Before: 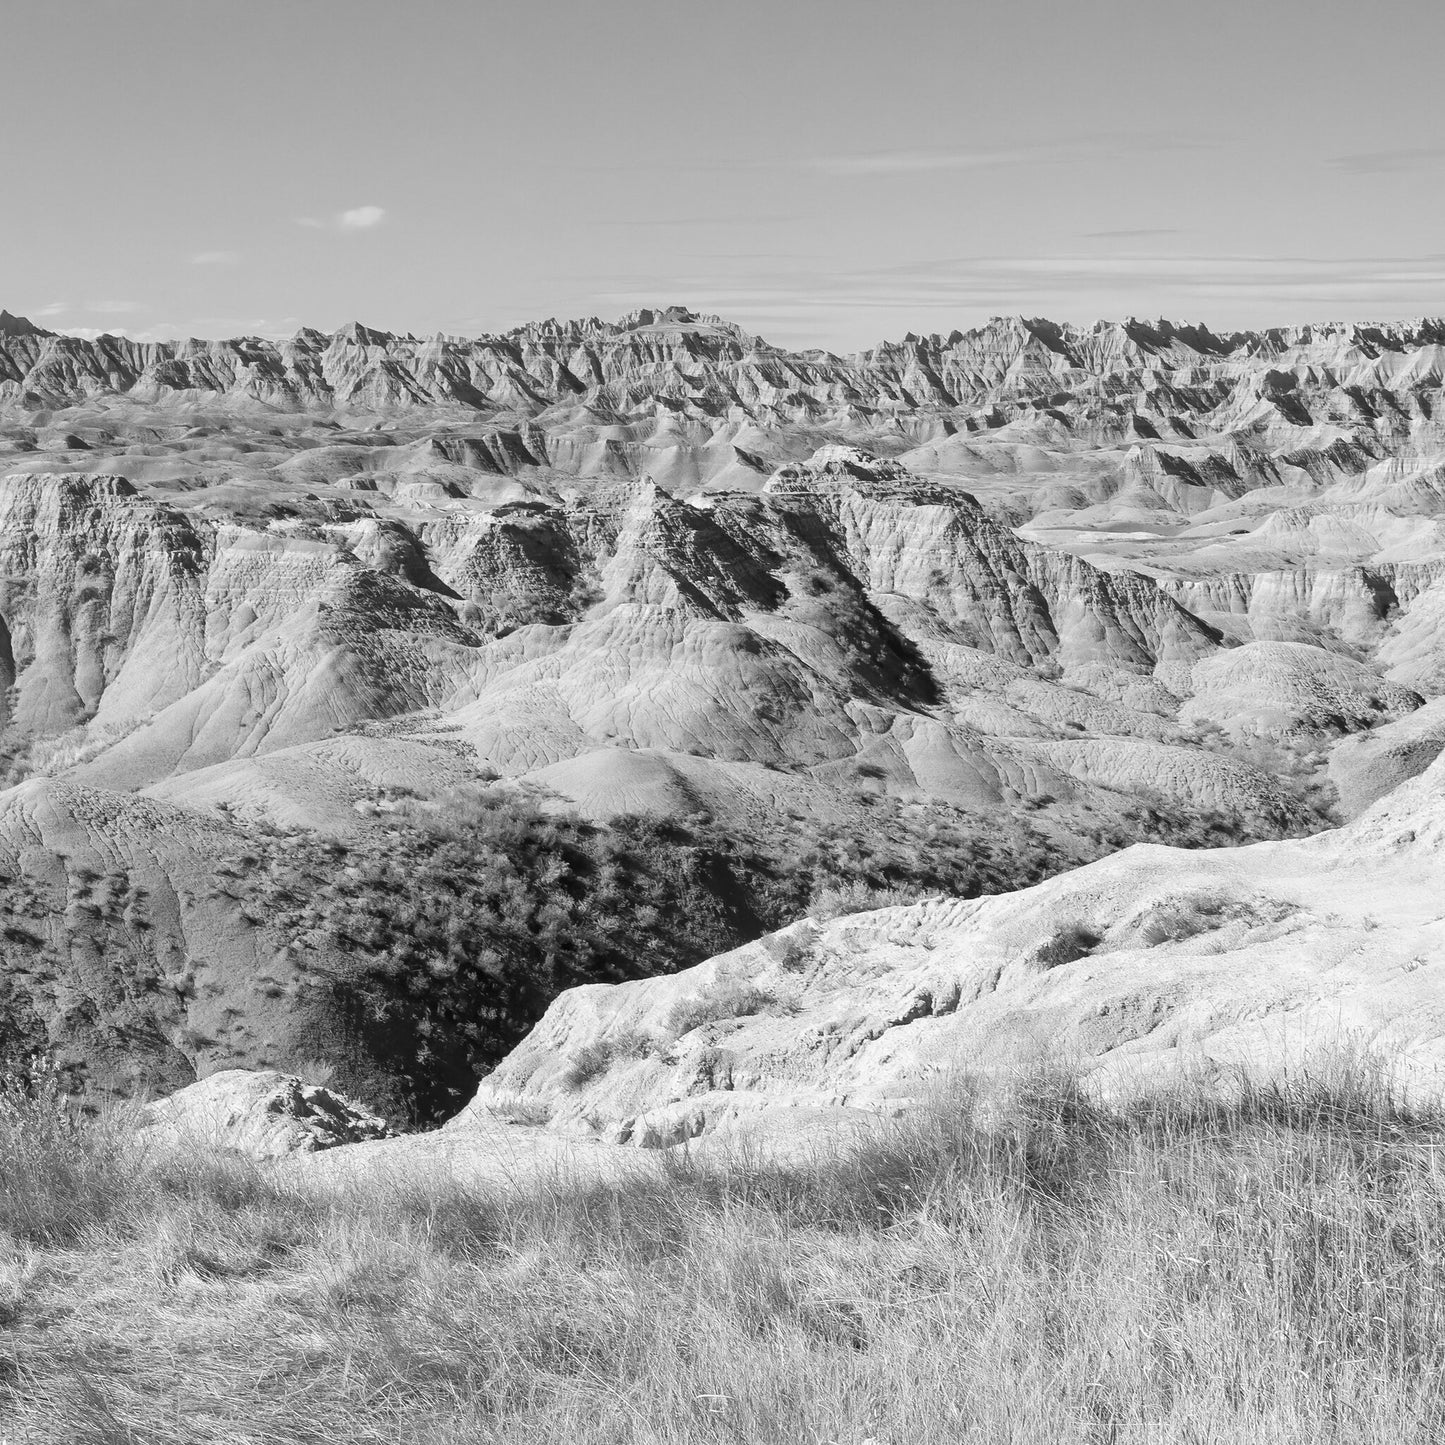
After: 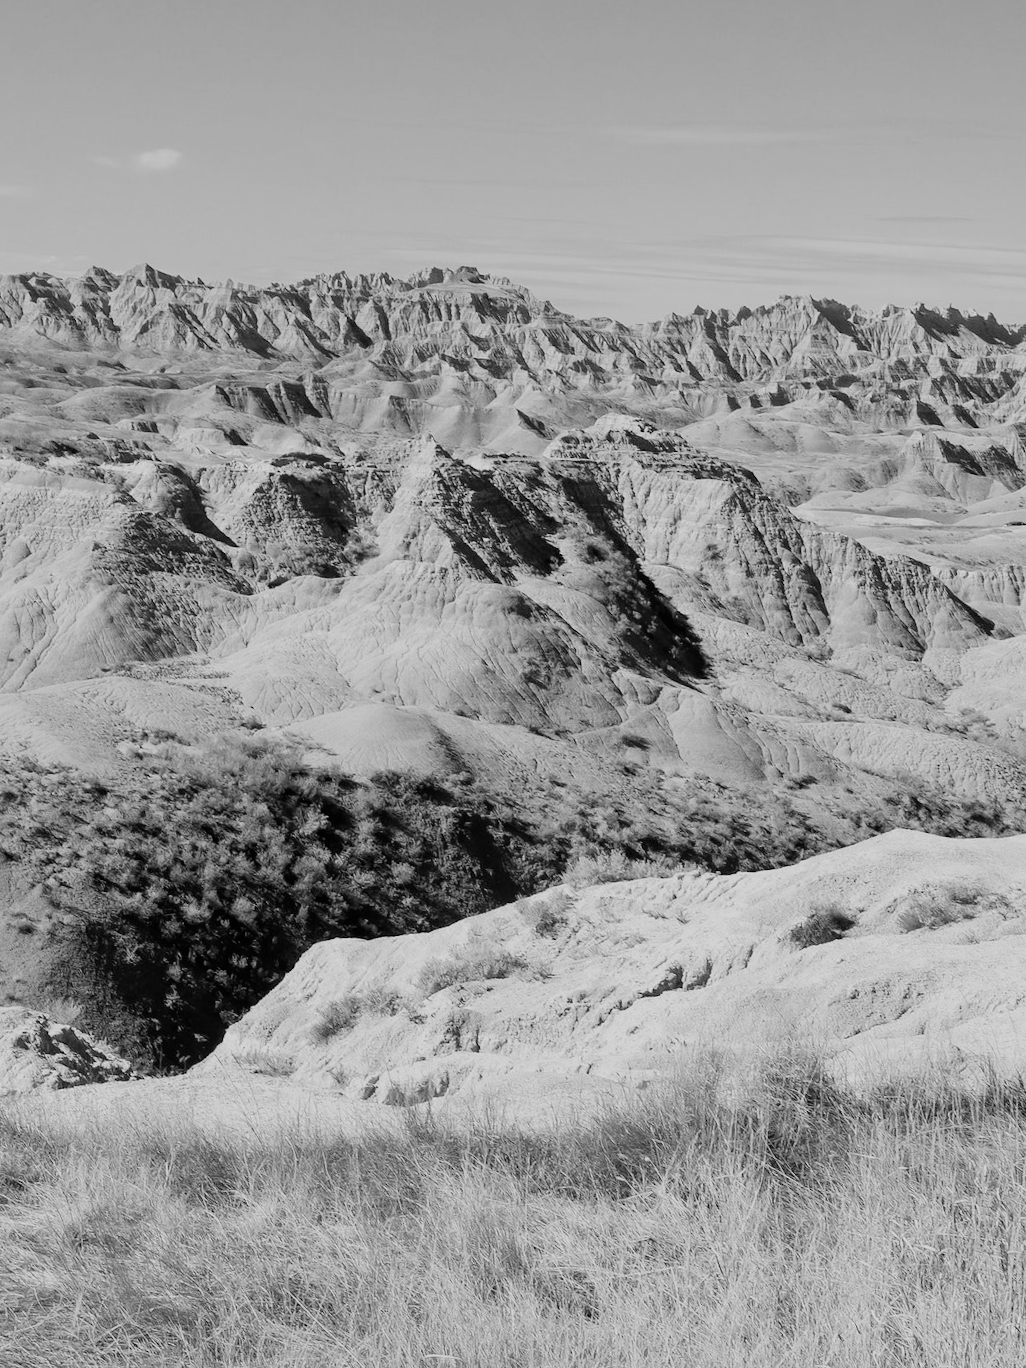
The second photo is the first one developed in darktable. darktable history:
crop and rotate: angle -3.27°, left 14.277%, top 0.028%, right 10.766%, bottom 0.028%
haze removal: strength 0.02, distance 0.25, compatibility mode true, adaptive false
filmic rgb: black relative exposure -7.65 EV, white relative exposure 4.56 EV, hardness 3.61, contrast 1.05
